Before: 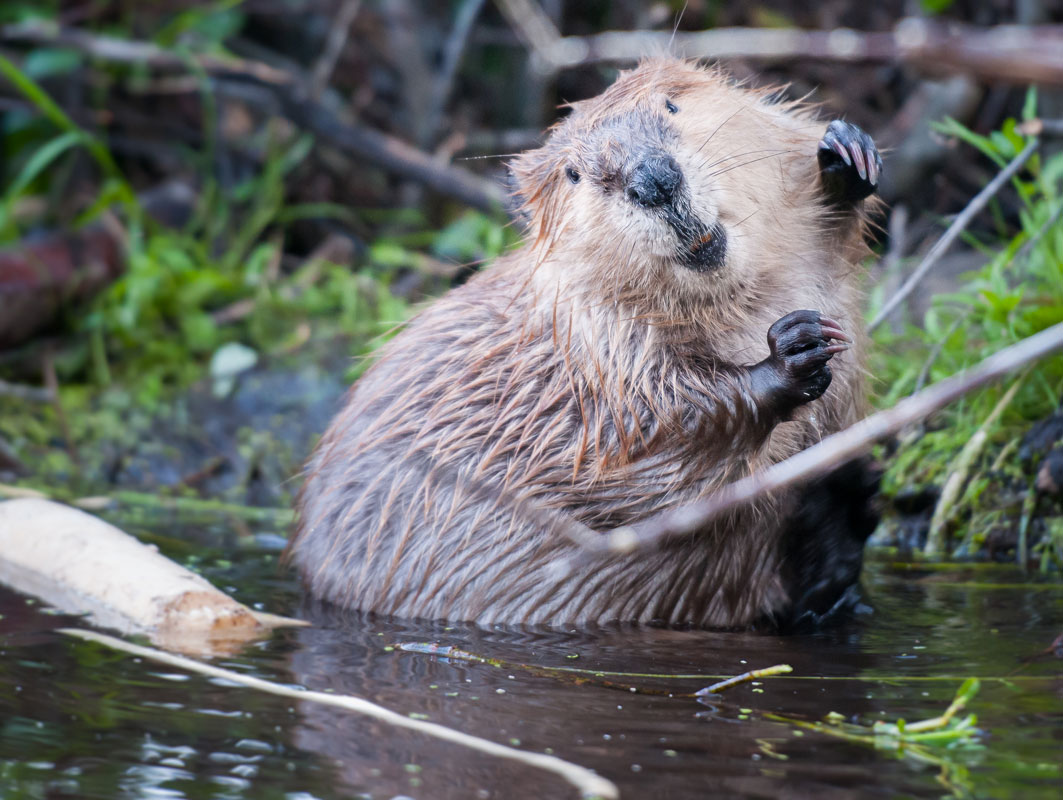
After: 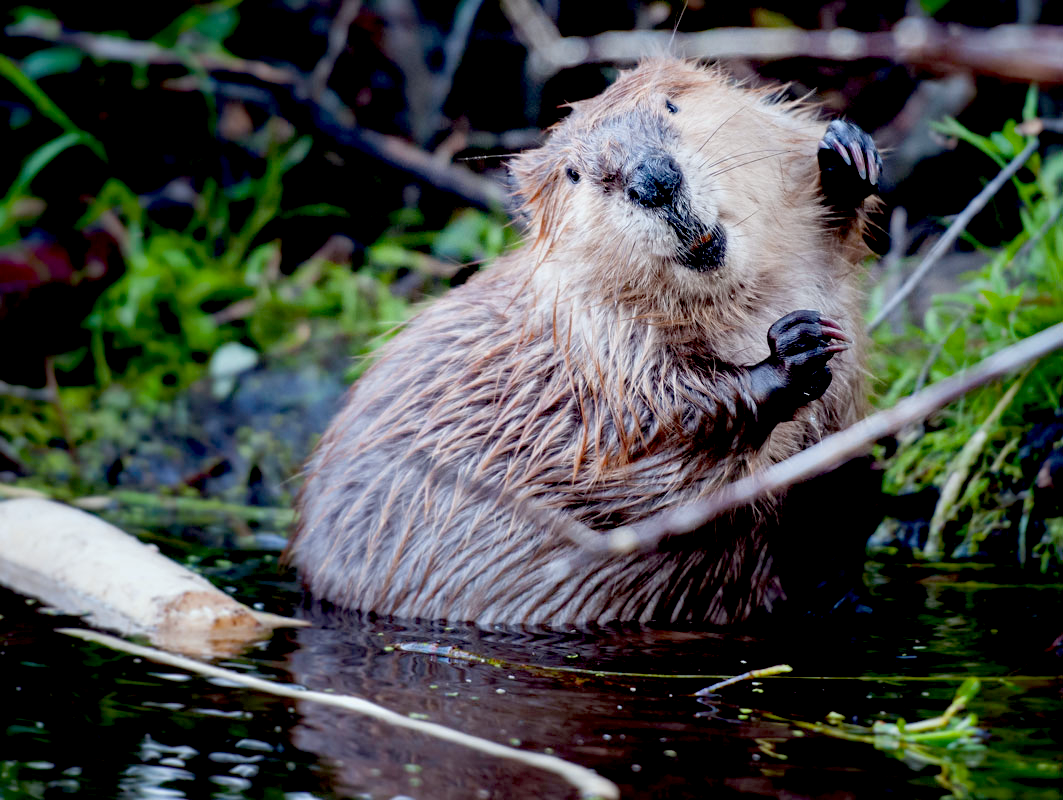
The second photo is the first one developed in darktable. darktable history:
exposure: black level correction 0.056, exposure -0.039 EV, compensate highlight preservation false
color correction: highlights a* -2.73, highlights b* -2.09, shadows a* 2.41, shadows b* 2.73
